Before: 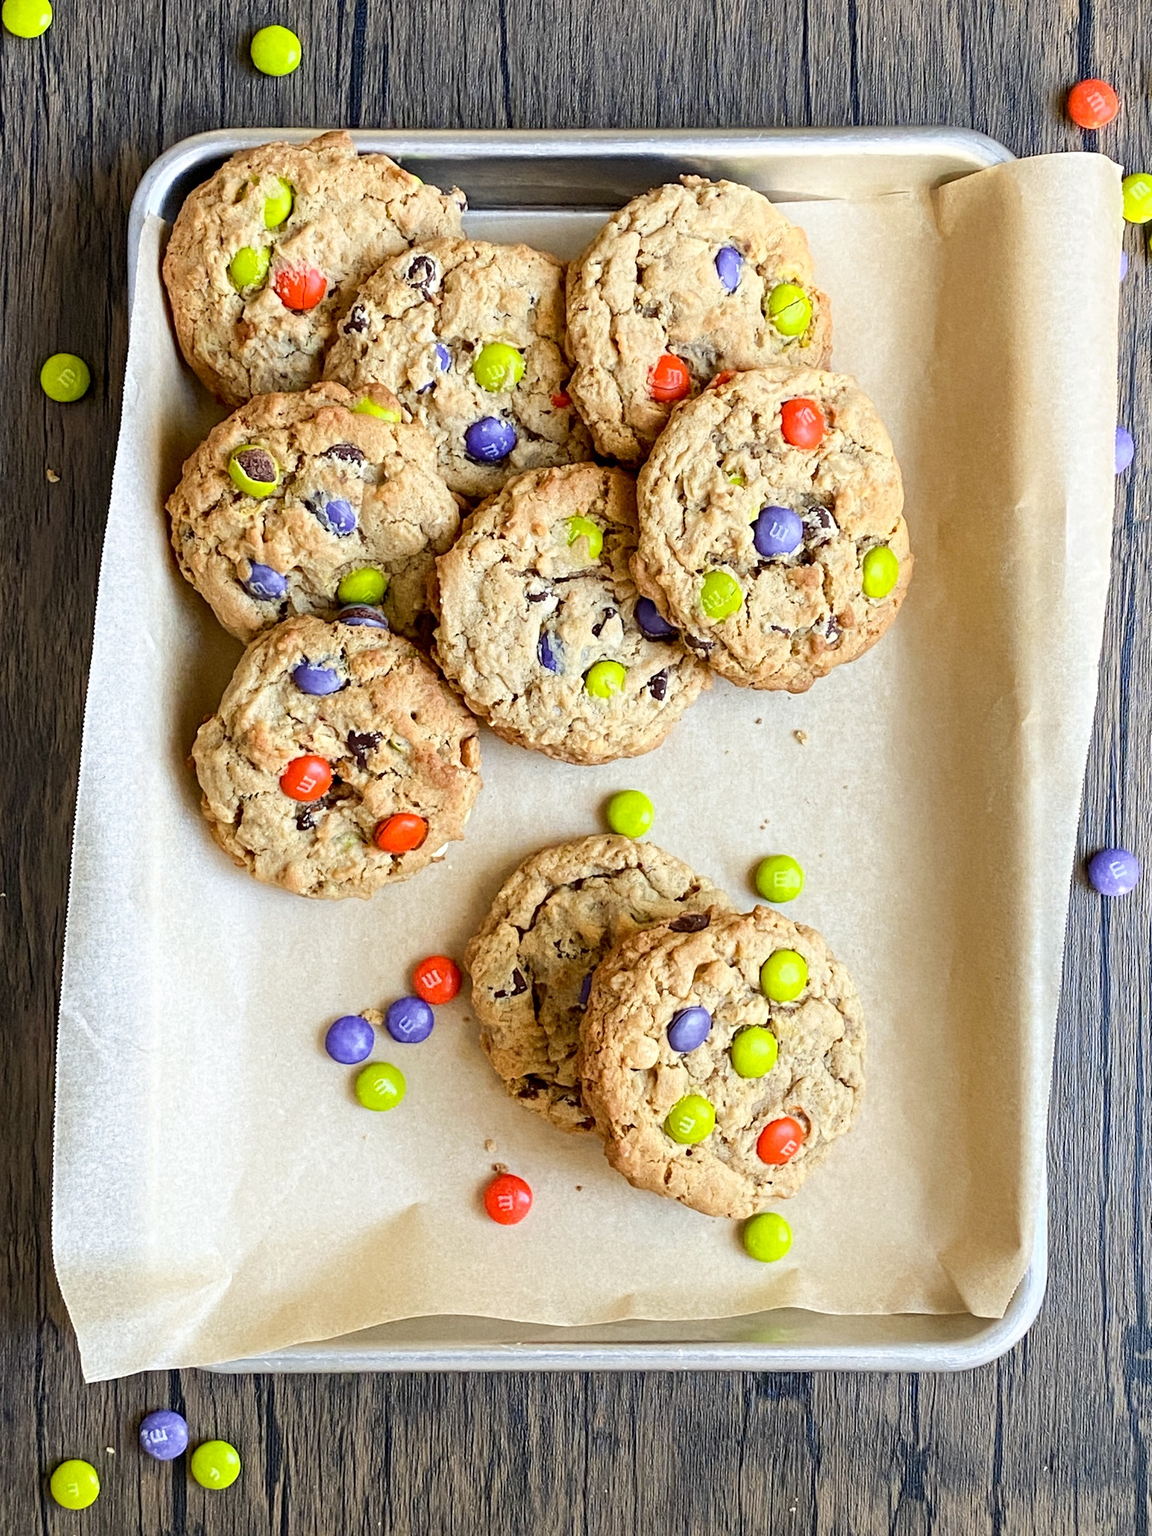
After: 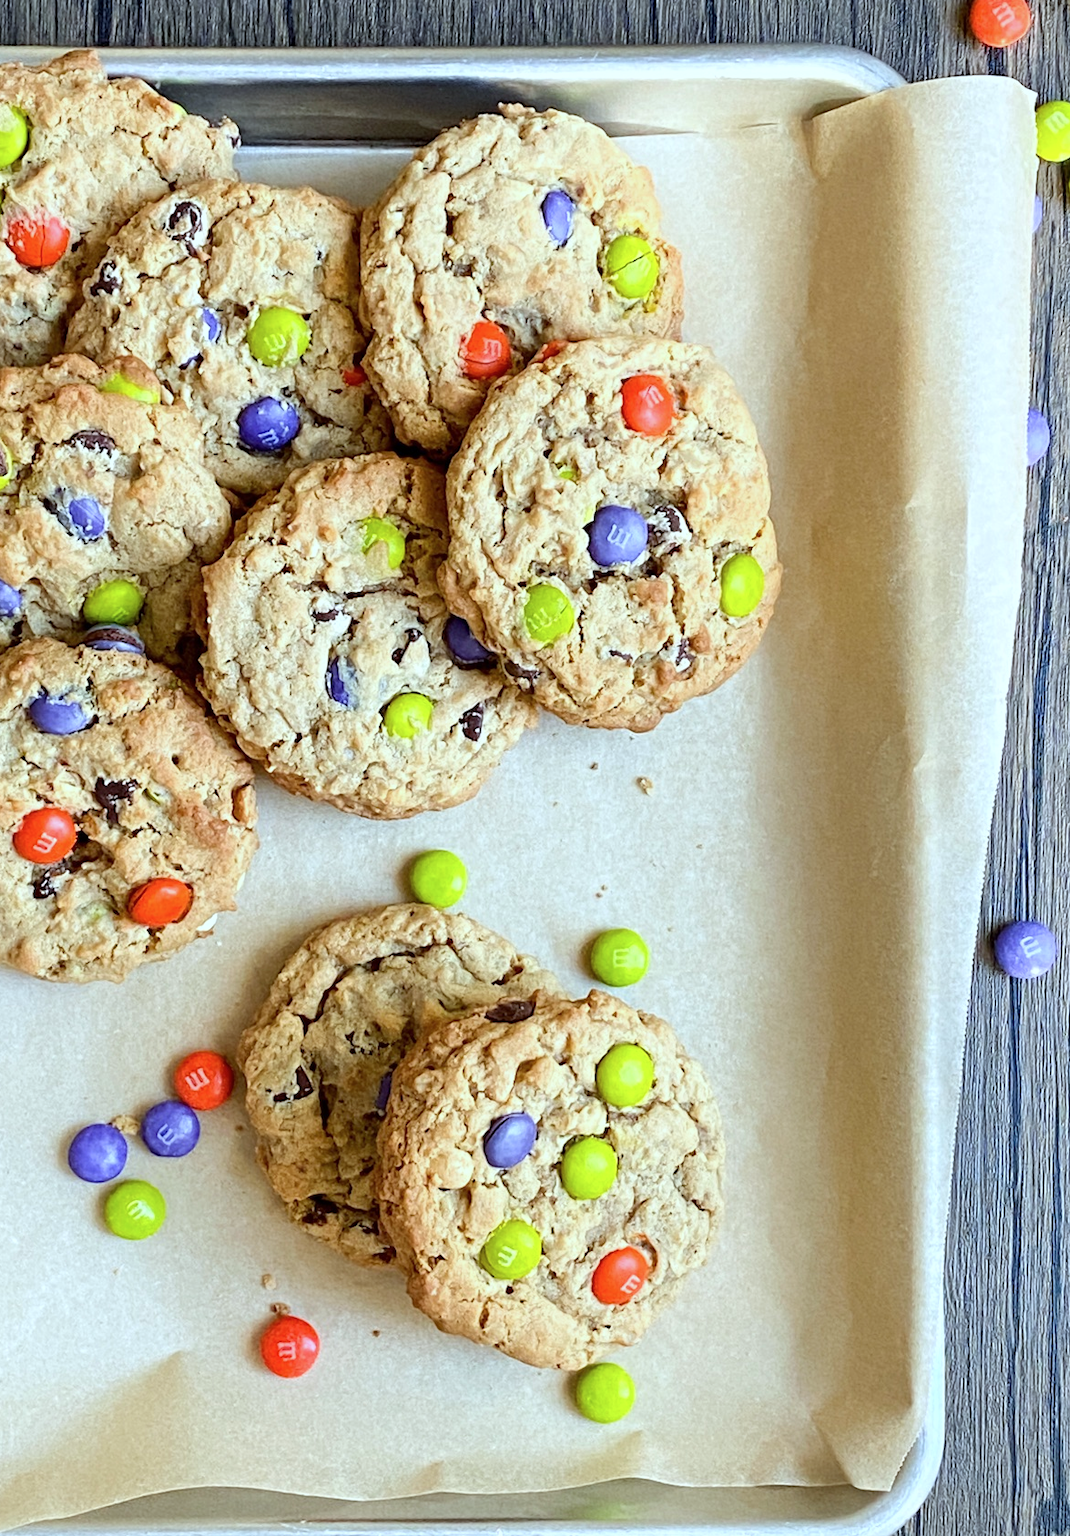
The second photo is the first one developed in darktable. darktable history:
crop: left 23.393%, top 5.878%, bottom 11.72%
color calibration: illuminant Planckian (black body), x 0.368, y 0.36, temperature 4277.33 K
